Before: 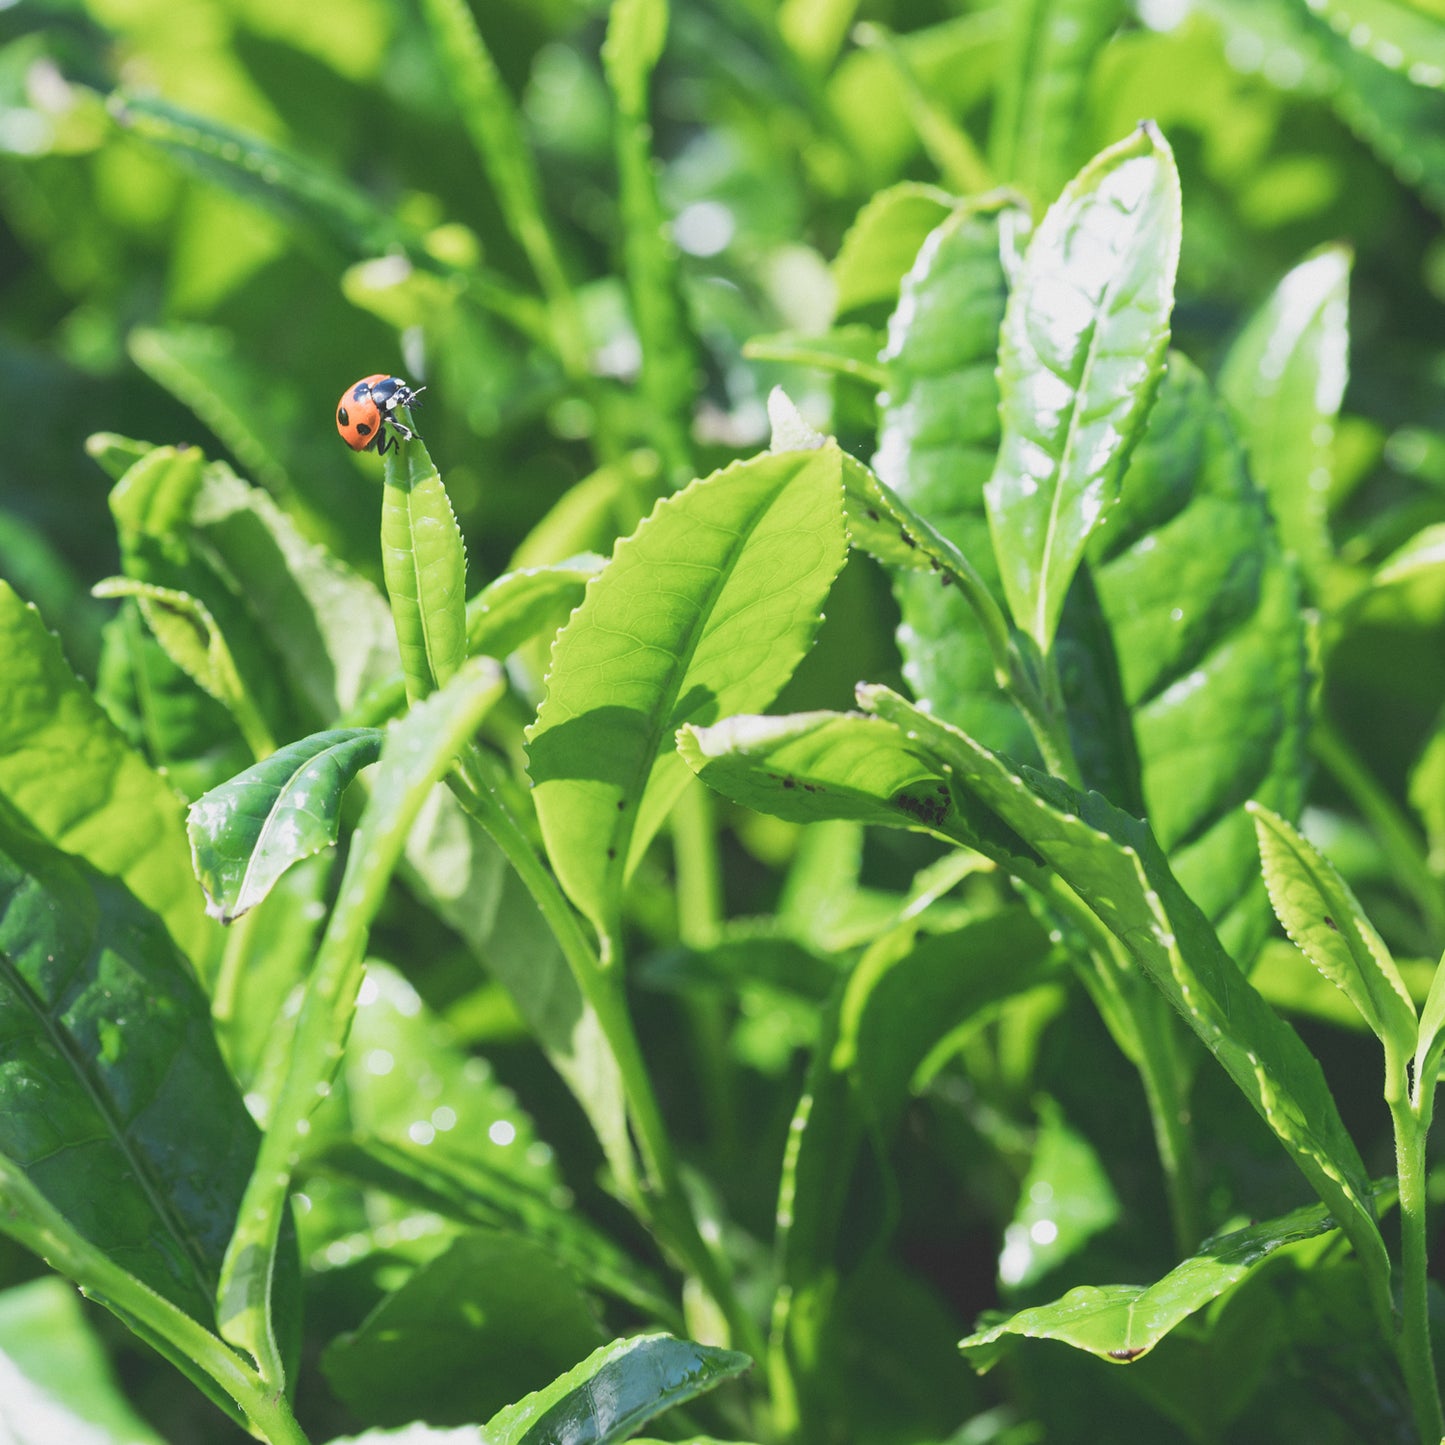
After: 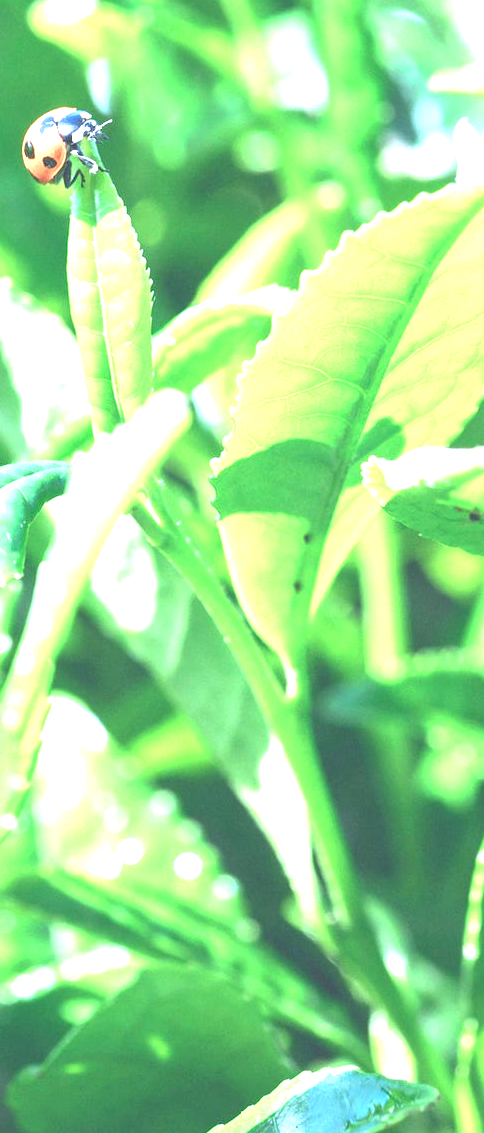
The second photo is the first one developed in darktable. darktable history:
rgb levels: preserve colors max RGB
color calibration: illuminant as shot in camera, x 0.378, y 0.381, temperature 4093.13 K, saturation algorithm version 1 (2020)
exposure: black level correction 0, exposure 1.7 EV, compensate exposure bias true, compensate highlight preservation false
crop and rotate: left 21.77%, top 18.528%, right 44.676%, bottom 2.997%
